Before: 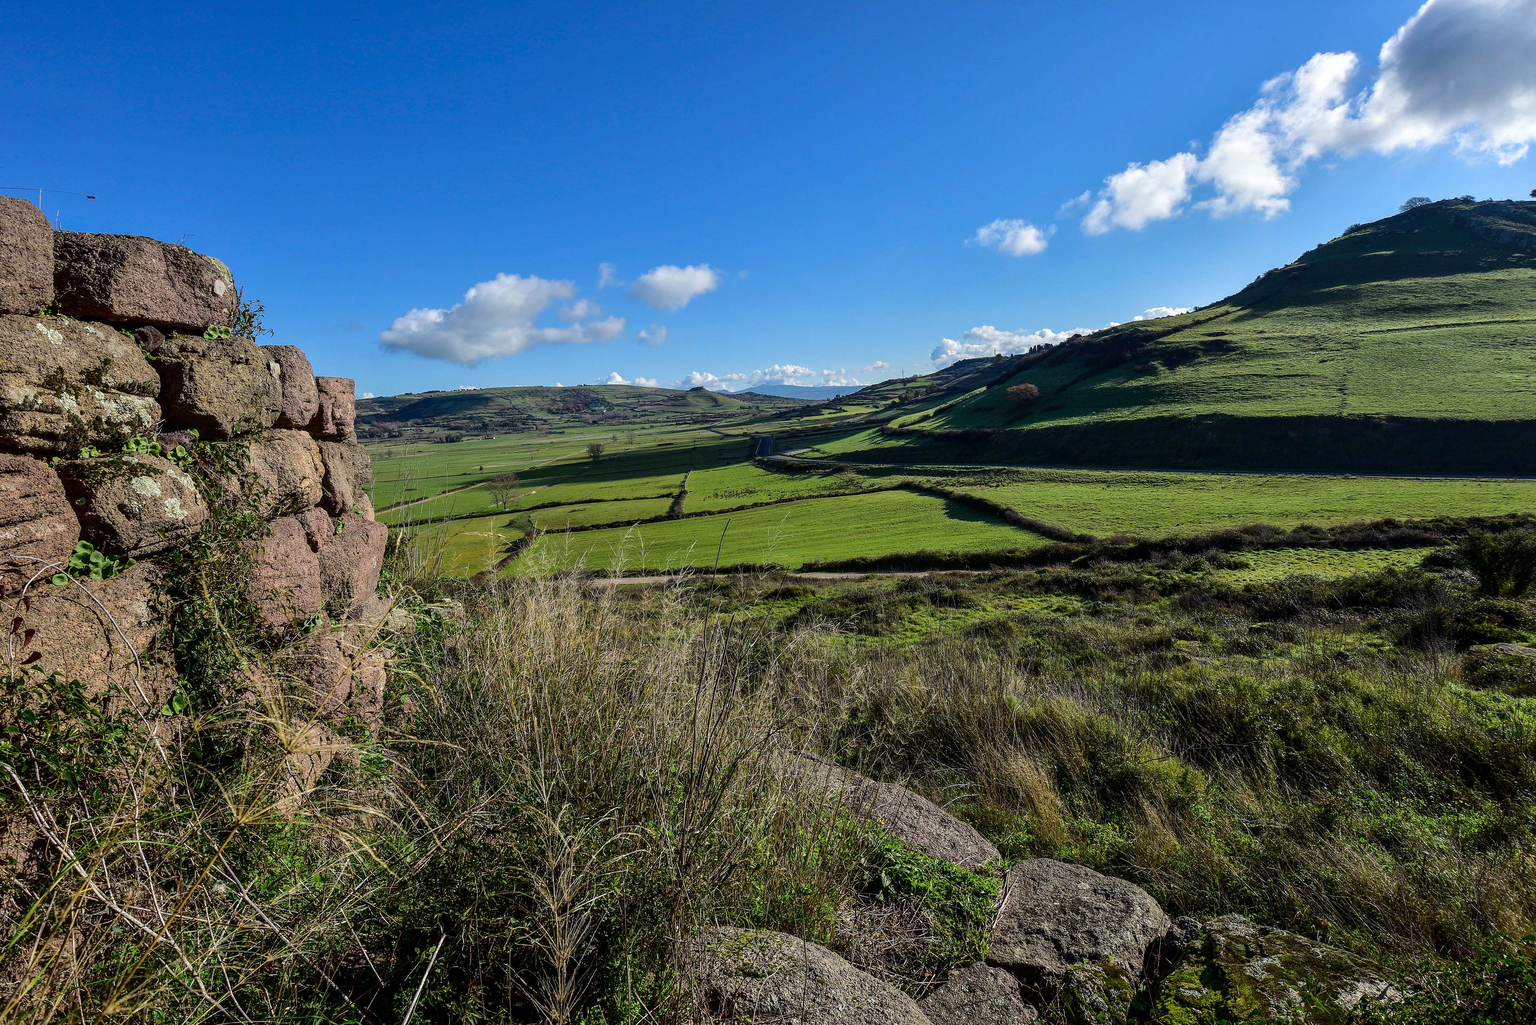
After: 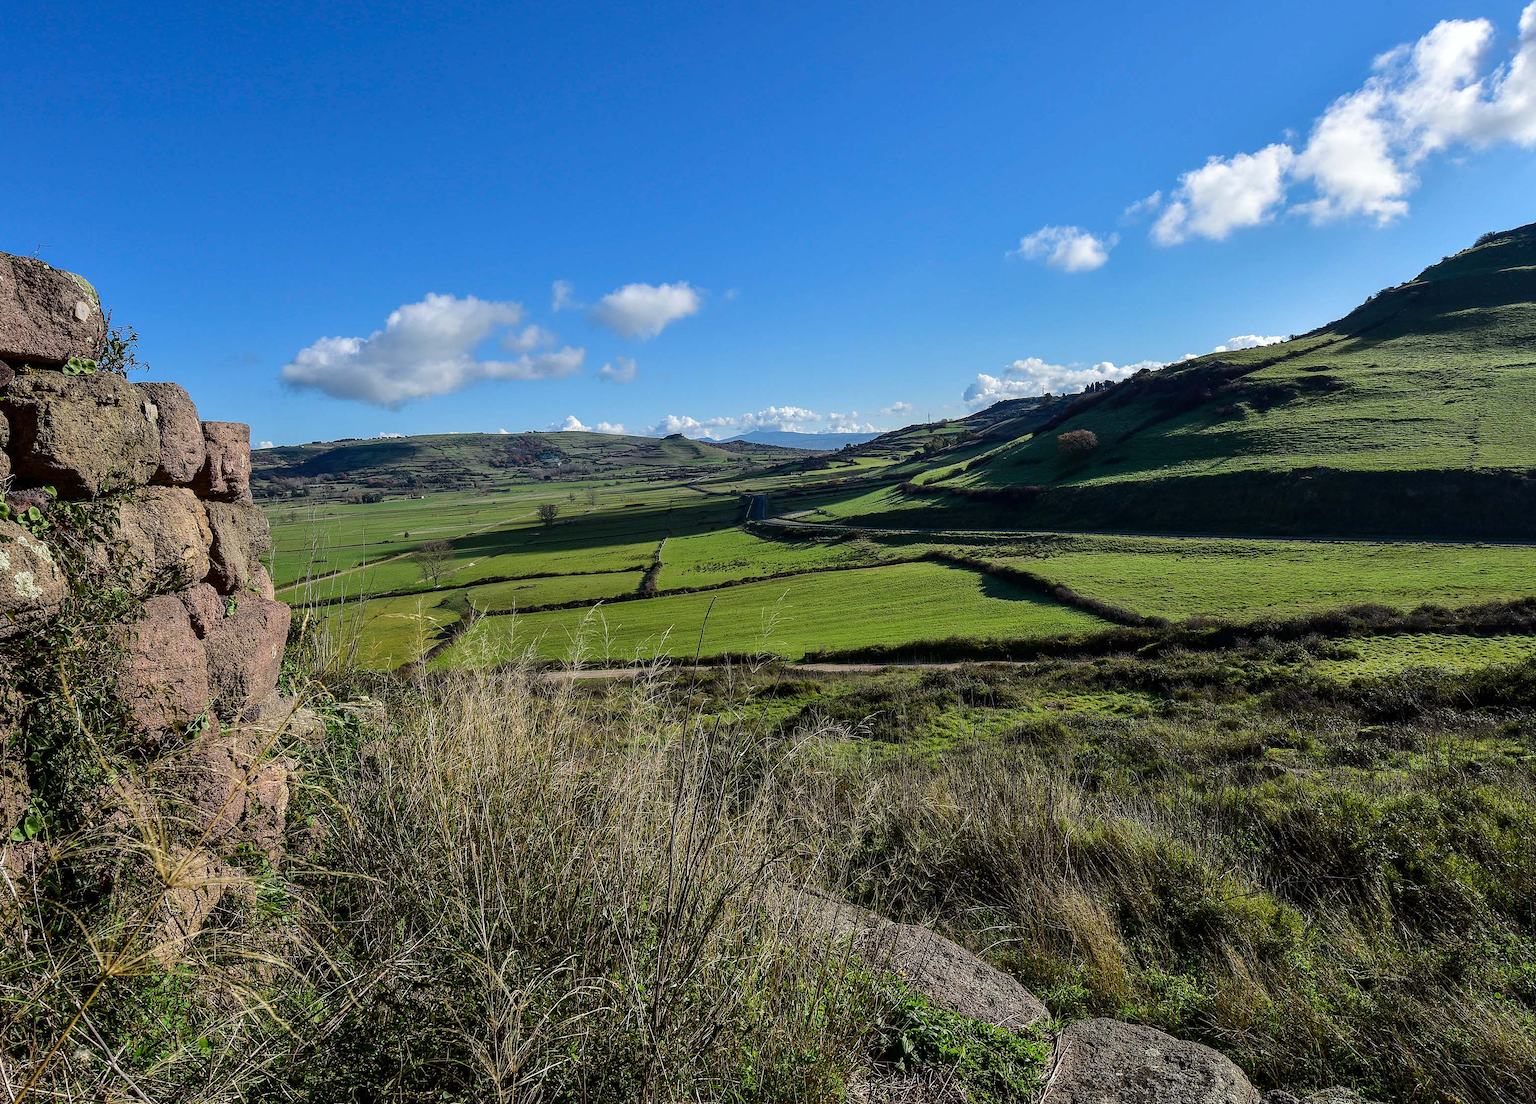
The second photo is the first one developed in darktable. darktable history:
crop: left 9.996%, top 3.626%, right 9.251%, bottom 9.337%
